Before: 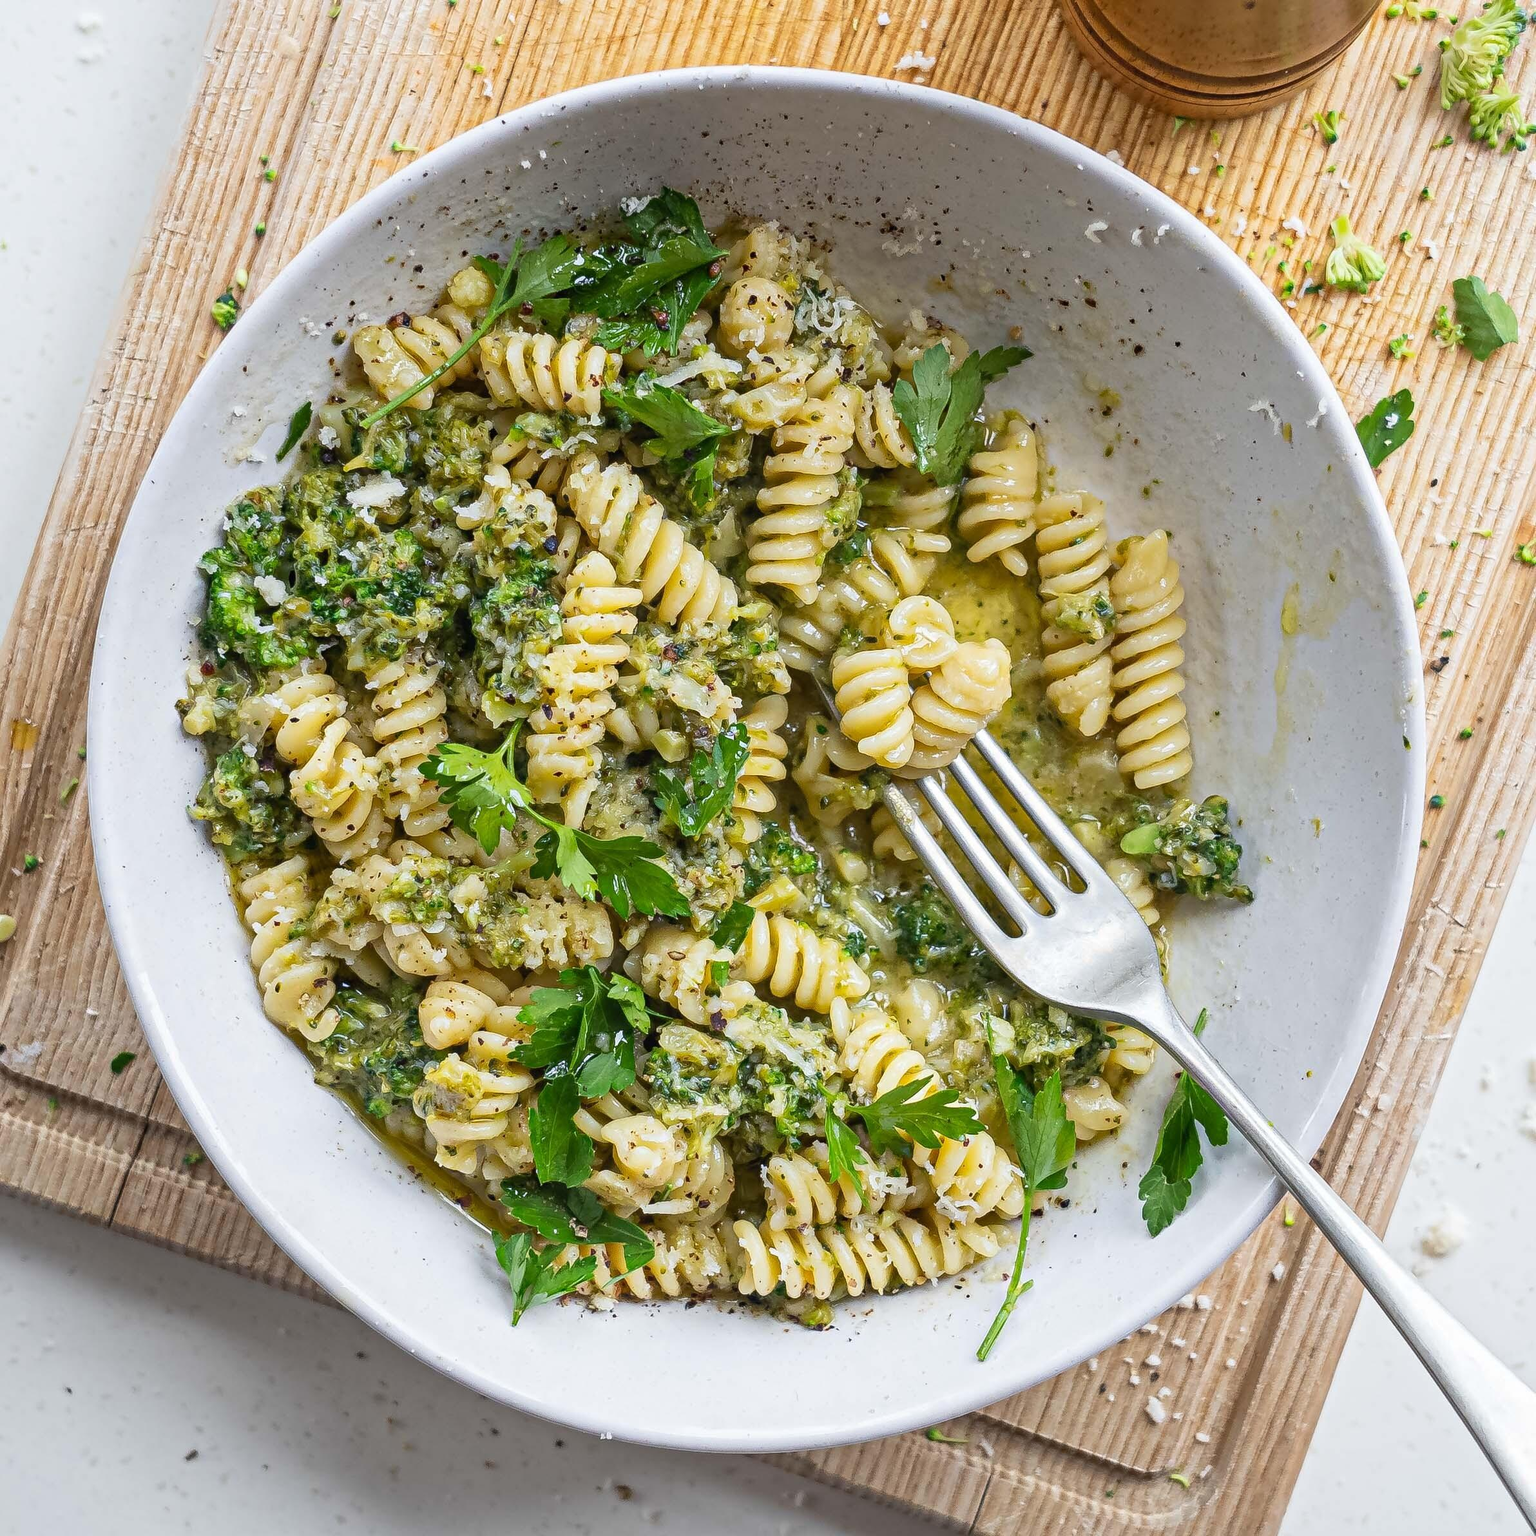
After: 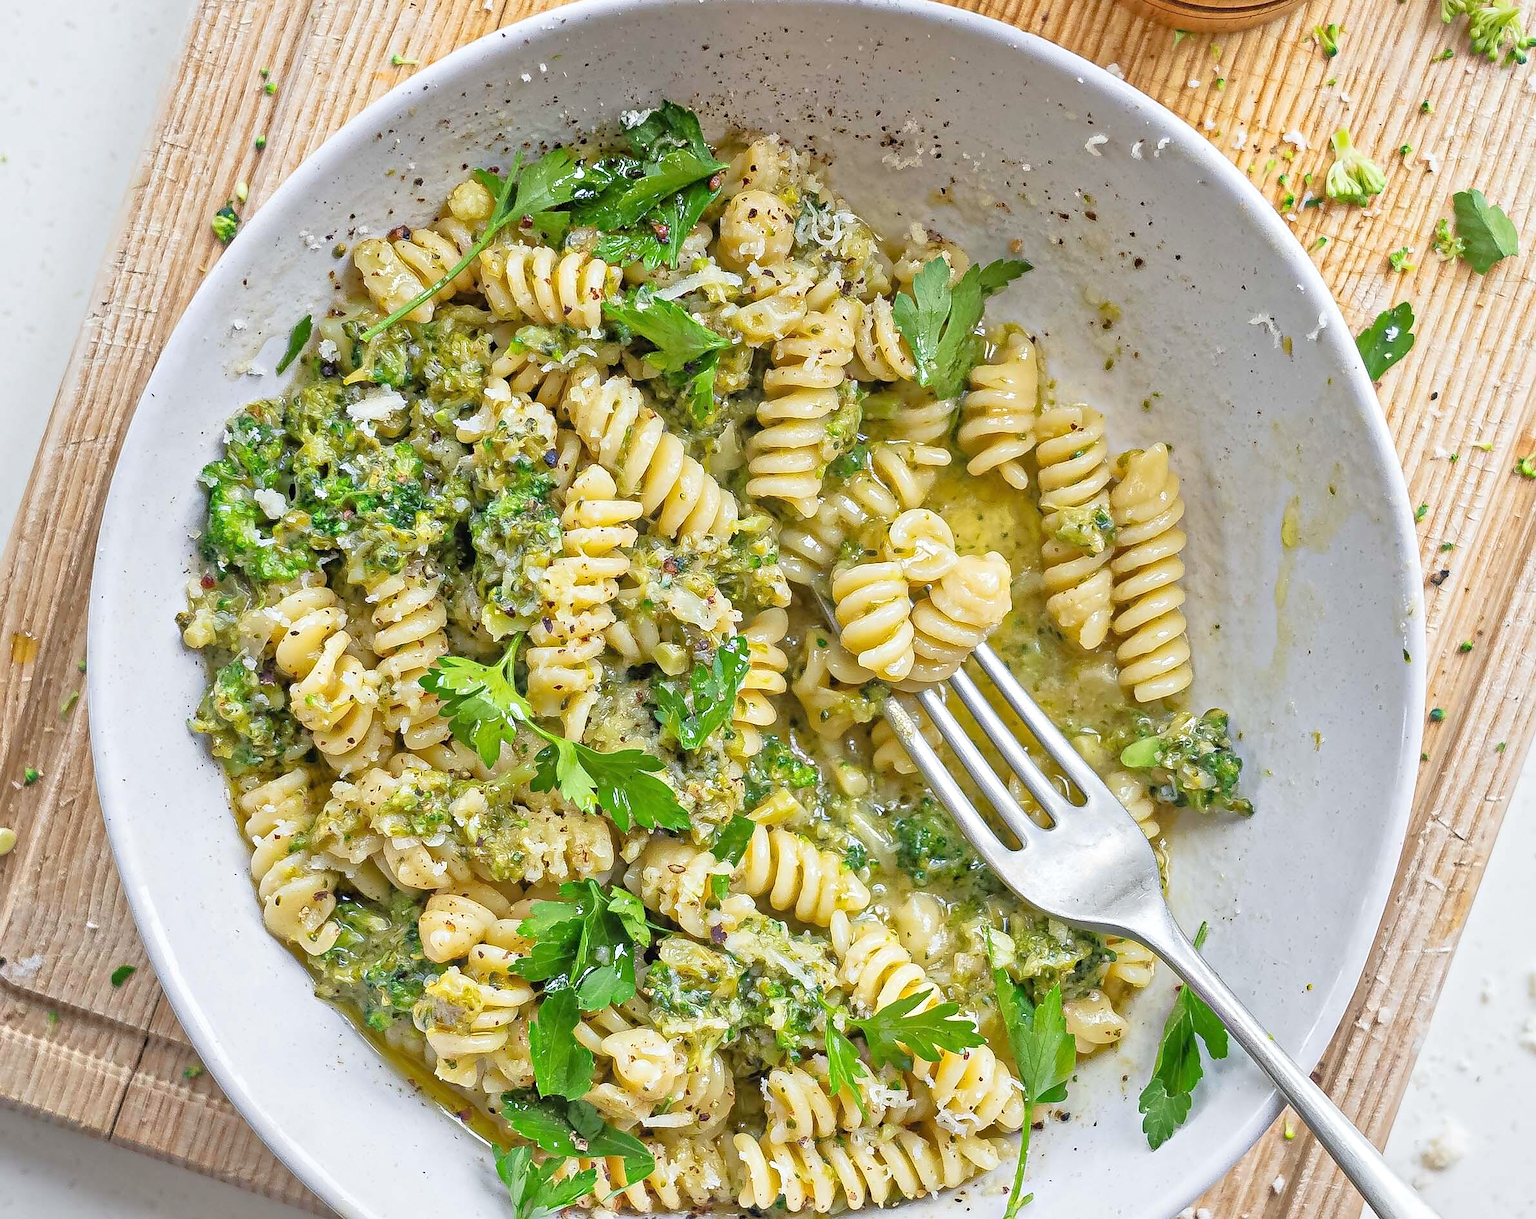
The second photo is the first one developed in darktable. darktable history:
sharpen: radius 1, threshold 1
tone equalizer: -7 EV 0.15 EV, -6 EV 0.6 EV, -5 EV 1.15 EV, -4 EV 1.33 EV, -3 EV 1.15 EV, -2 EV 0.6 EV, -1 EV 0.15 EV, mask exposure compensation -0.5 EV
crop and rotate: top 5.667%, bottom 14.937%
